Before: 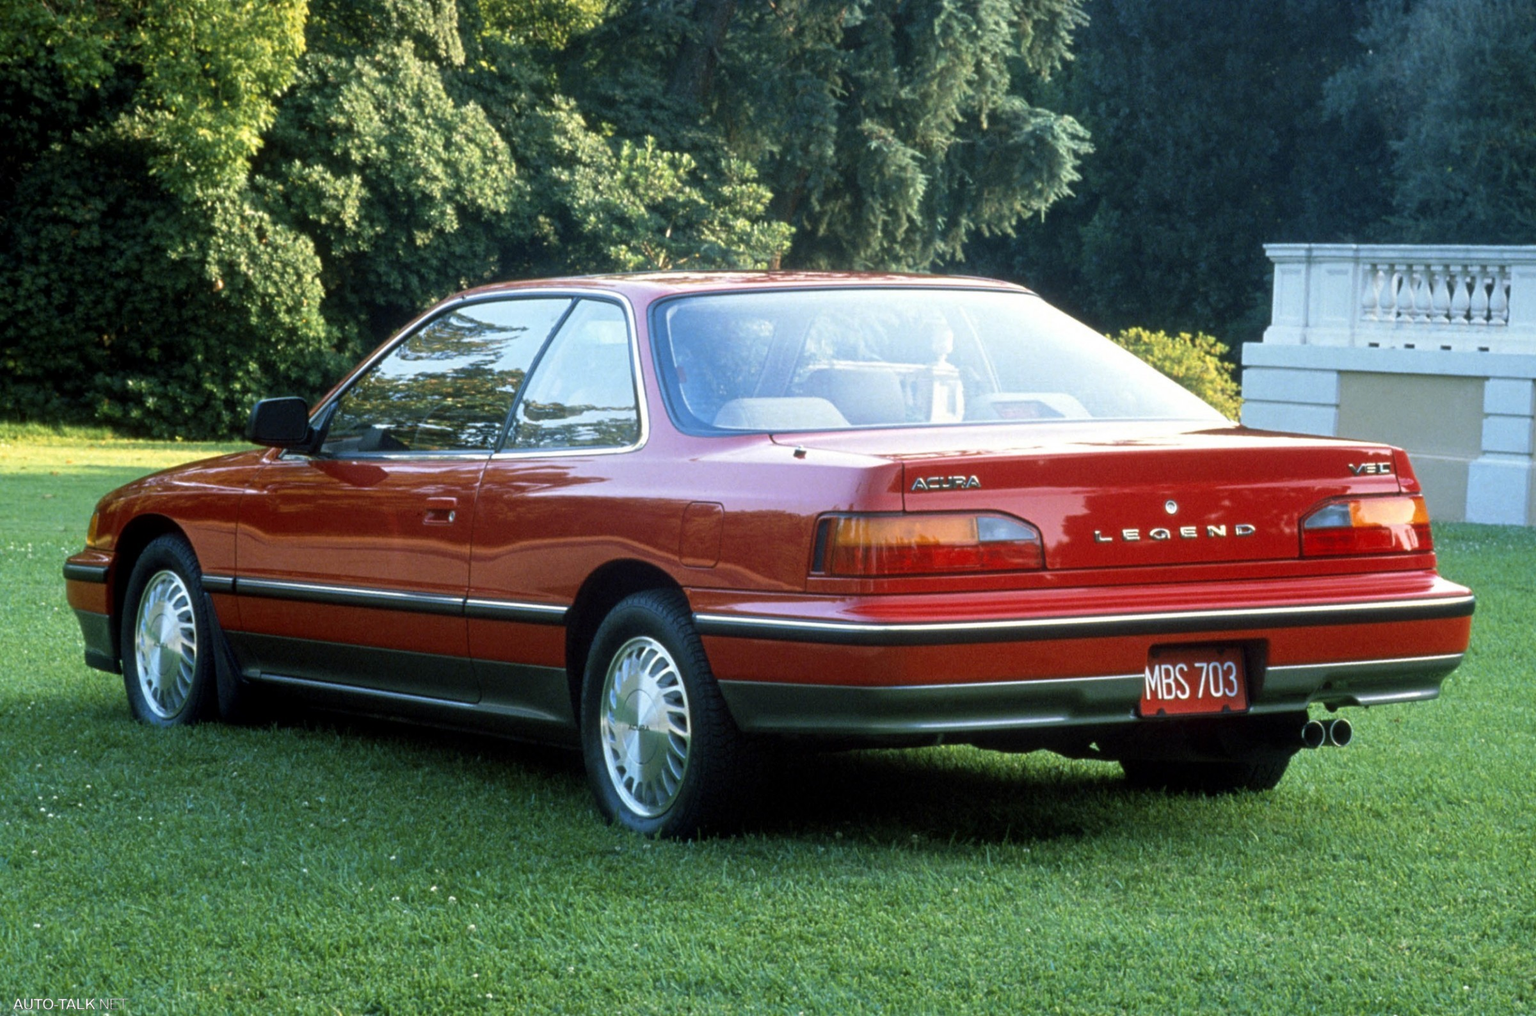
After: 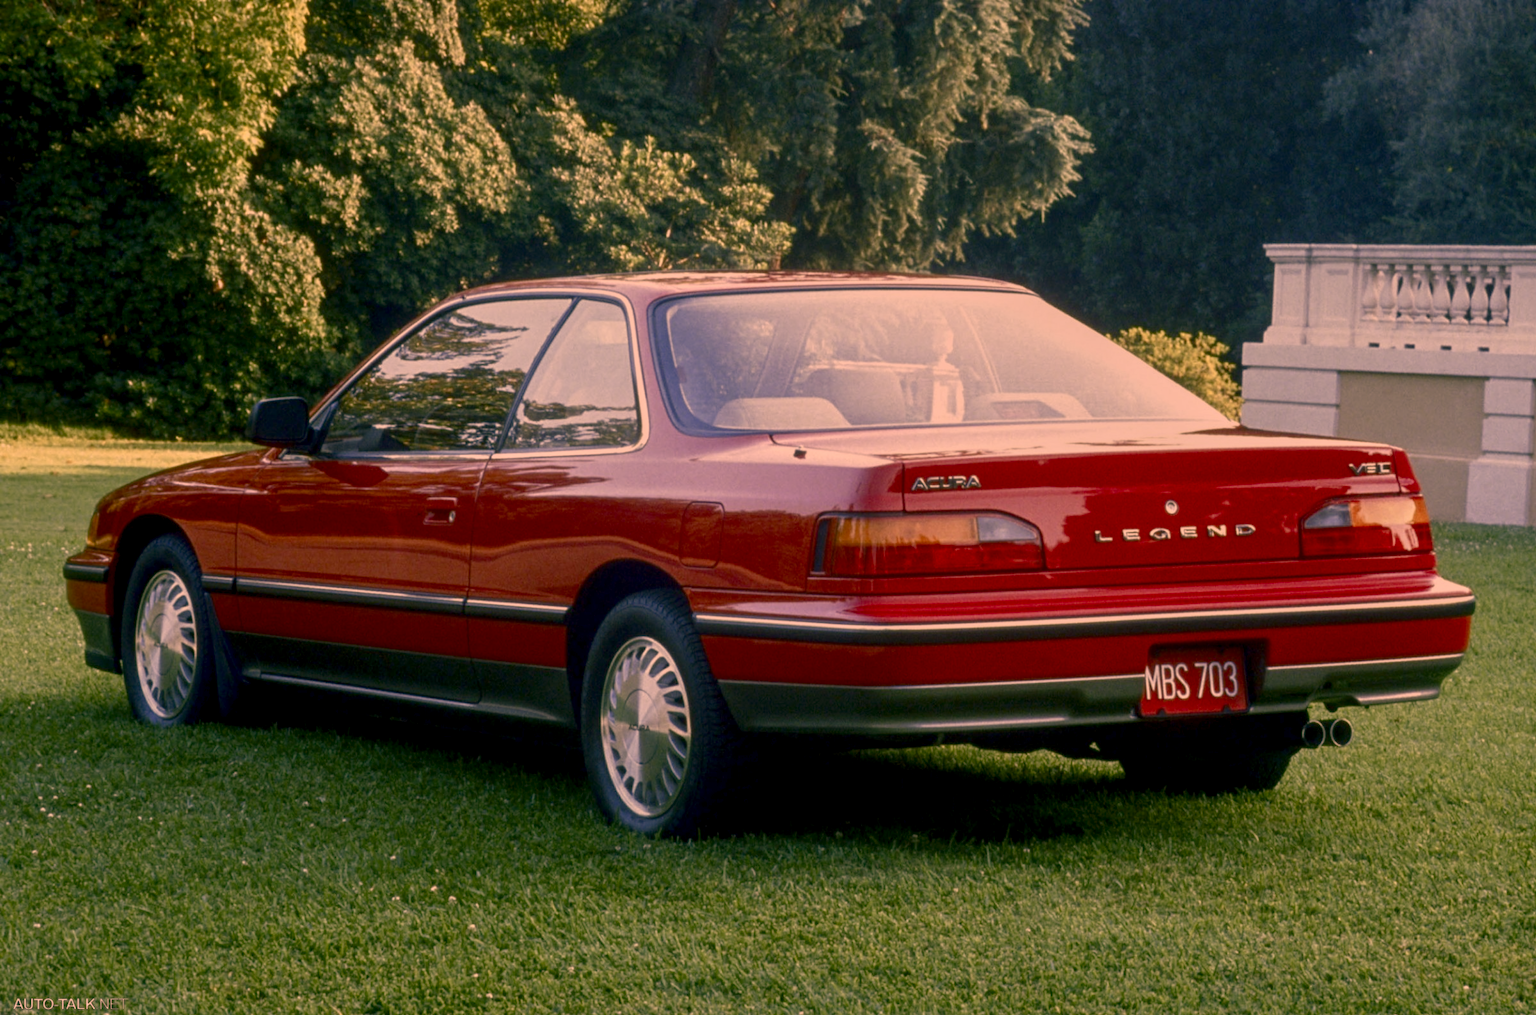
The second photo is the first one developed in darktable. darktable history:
local contrast: detail 130%
color correction: highlights a* 40, highlights b* 40, saturation 0.69
exposure: exposure 0.258 EV, compensate highlight preservation false
color balance rgb: shadows lift › chroma 1%, shadows lift › hue 113°, highlights gain › chroma 0.2%, highlights gain › hue 333°, perceptual saturation grading › global saturation 20%, perceptual saturation grading › highlights -50%, perceptual saturation grading › shadows 25%, contrast -30%
contrast brightness saturation: brightness -0.25, saturation 0.2
tone equalizer: on, module defaults
